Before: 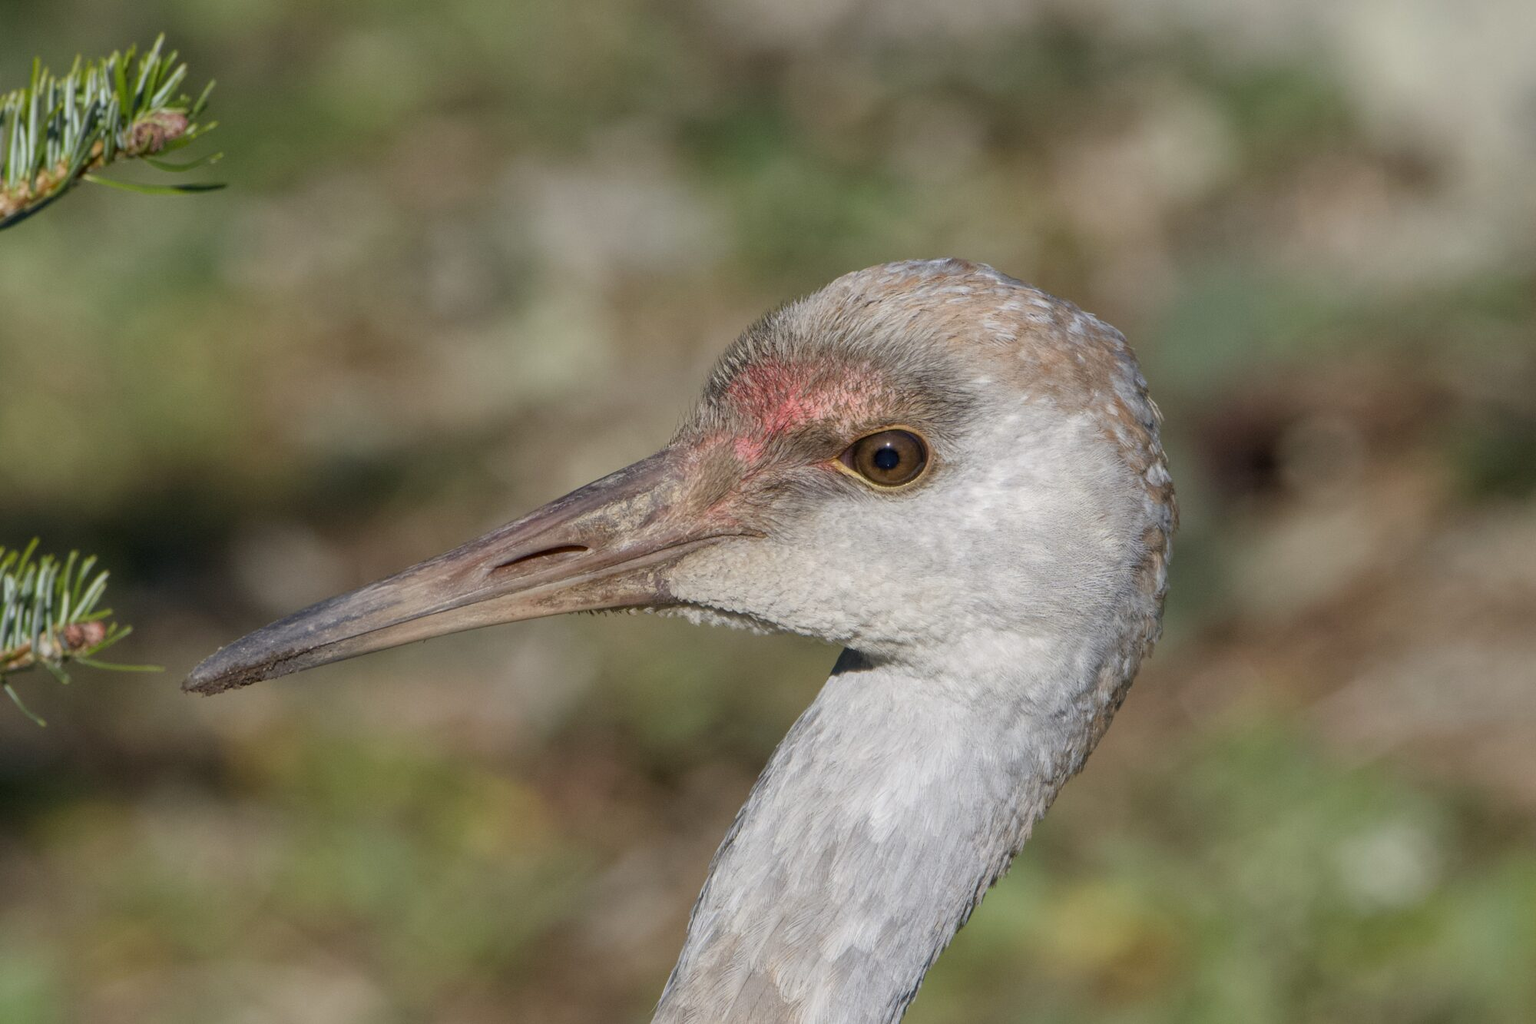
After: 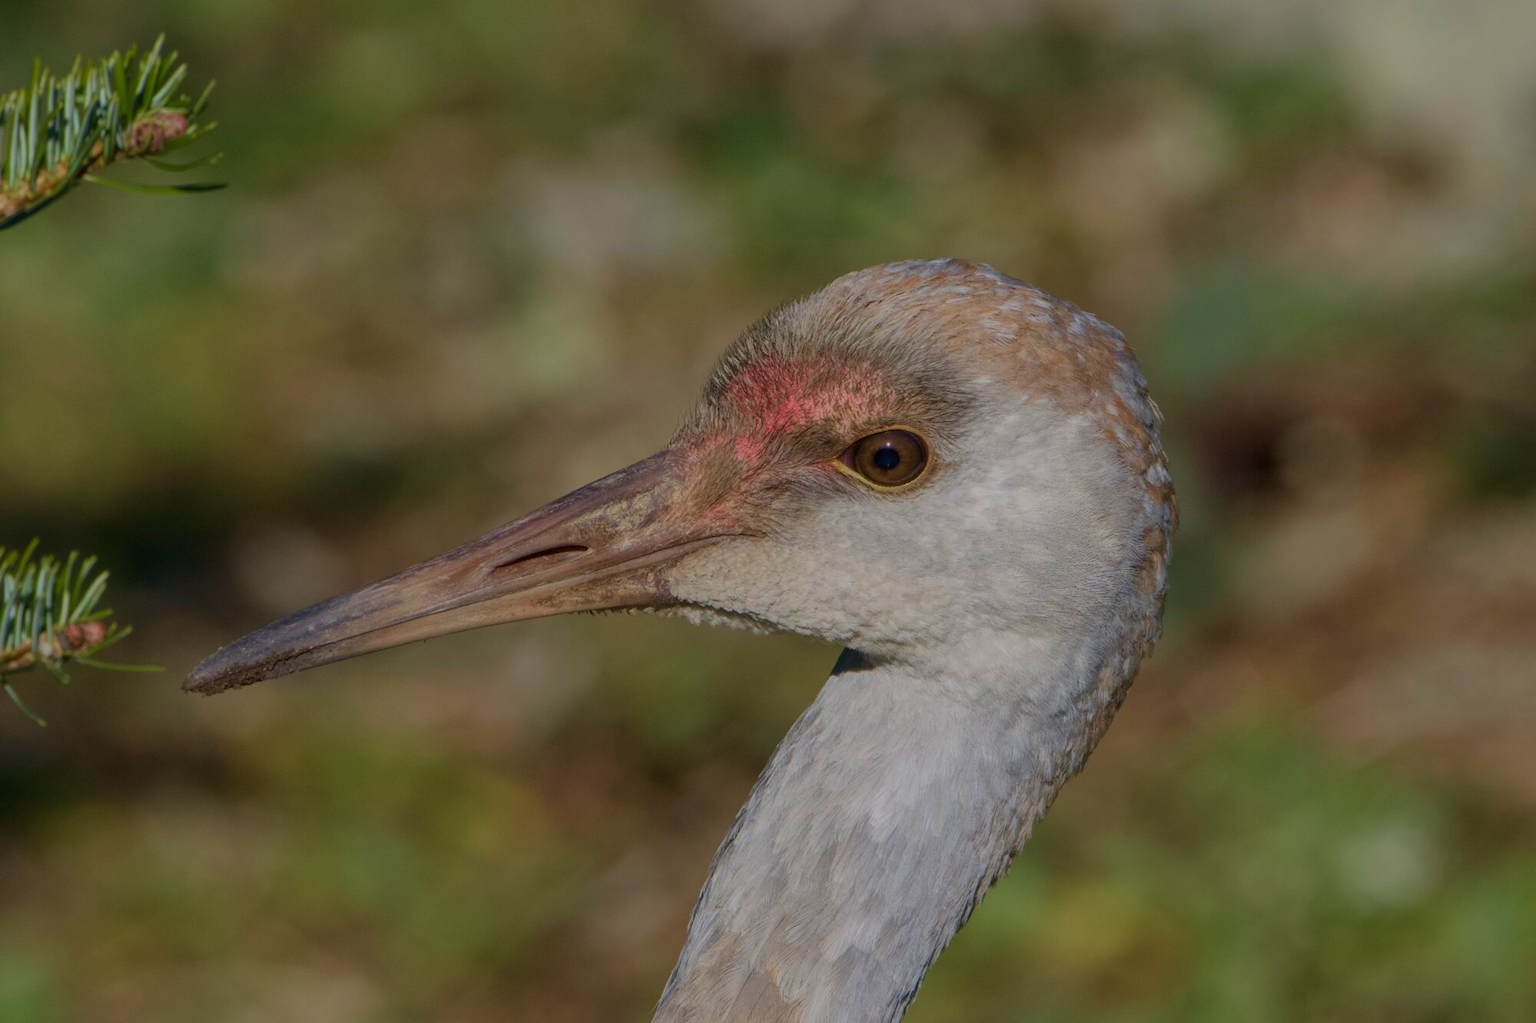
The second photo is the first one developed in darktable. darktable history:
exposure: black level correction 0, exposure -0.772 EV, compensate highlight preservation false
shadows and highlights: shadows -20.29, white point adjustment -1.96, highlights -34.74
velvia: strength 44.7%
